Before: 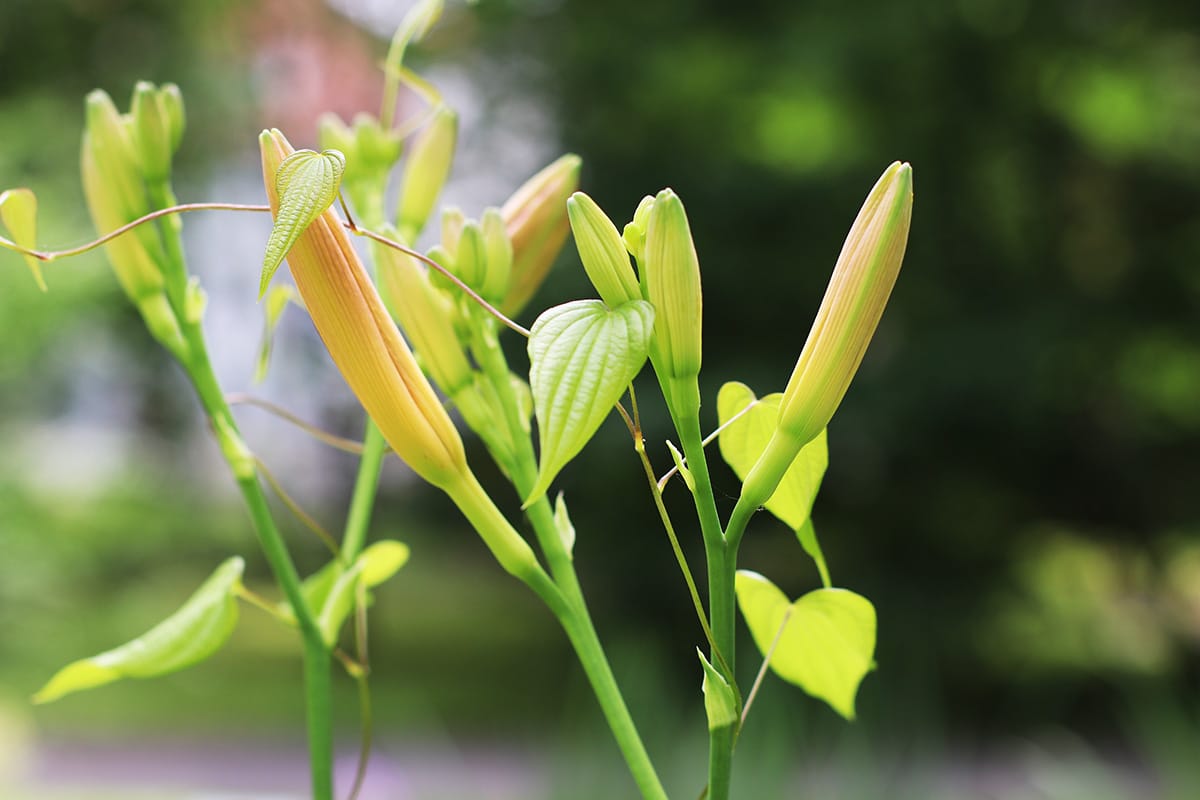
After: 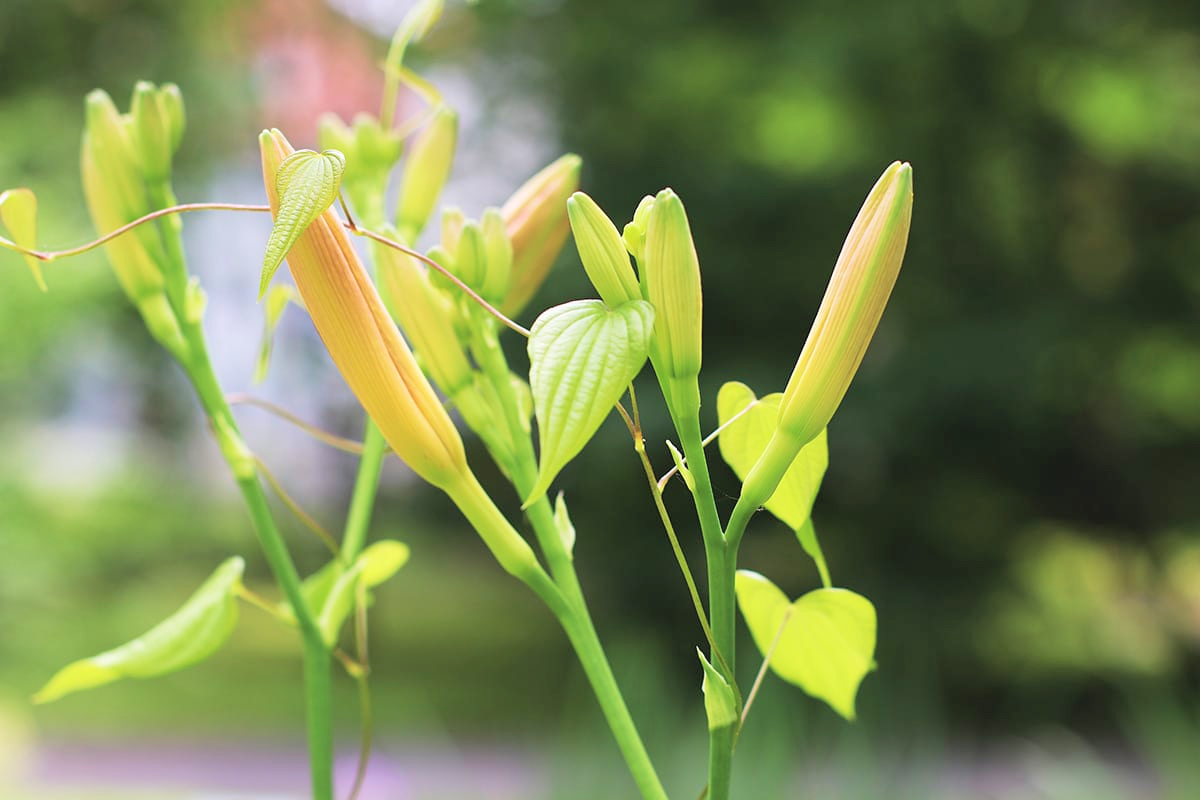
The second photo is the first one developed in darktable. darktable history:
velvia: on, module defaults
contrast brightness saturation: brightness 0.15
